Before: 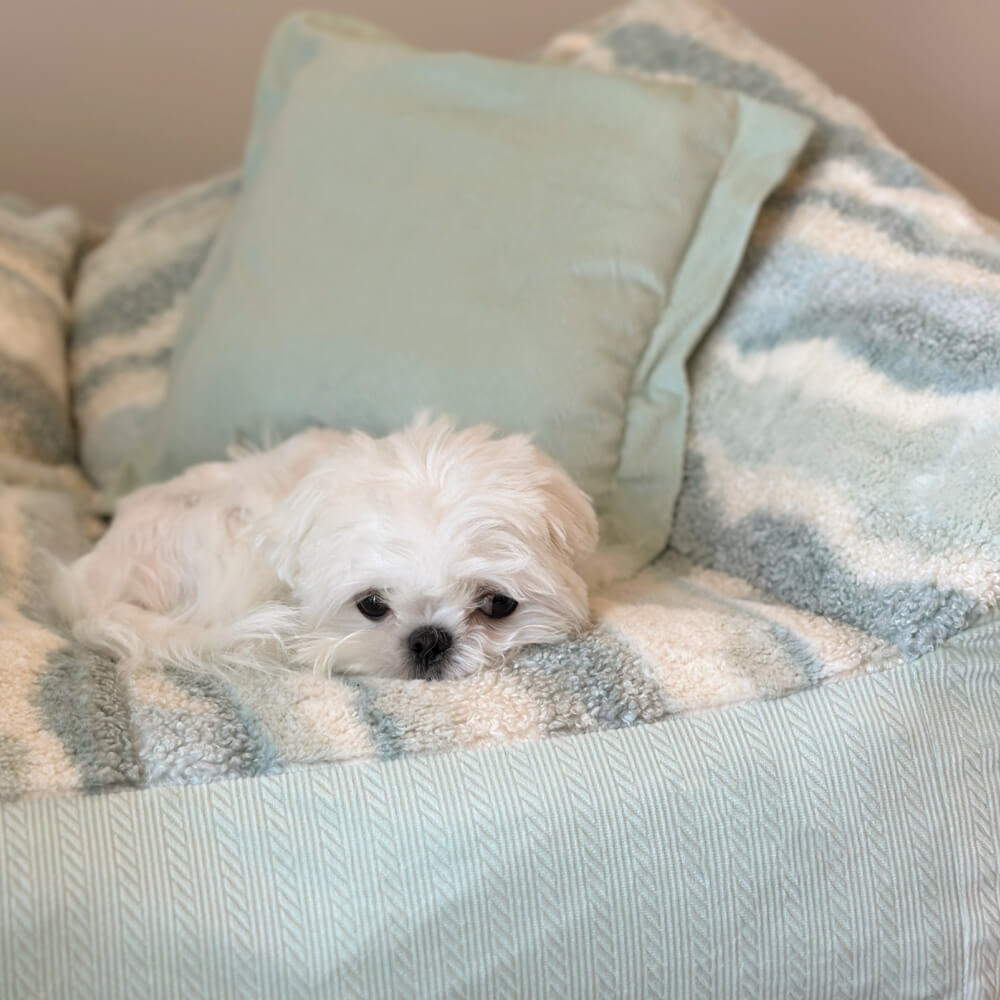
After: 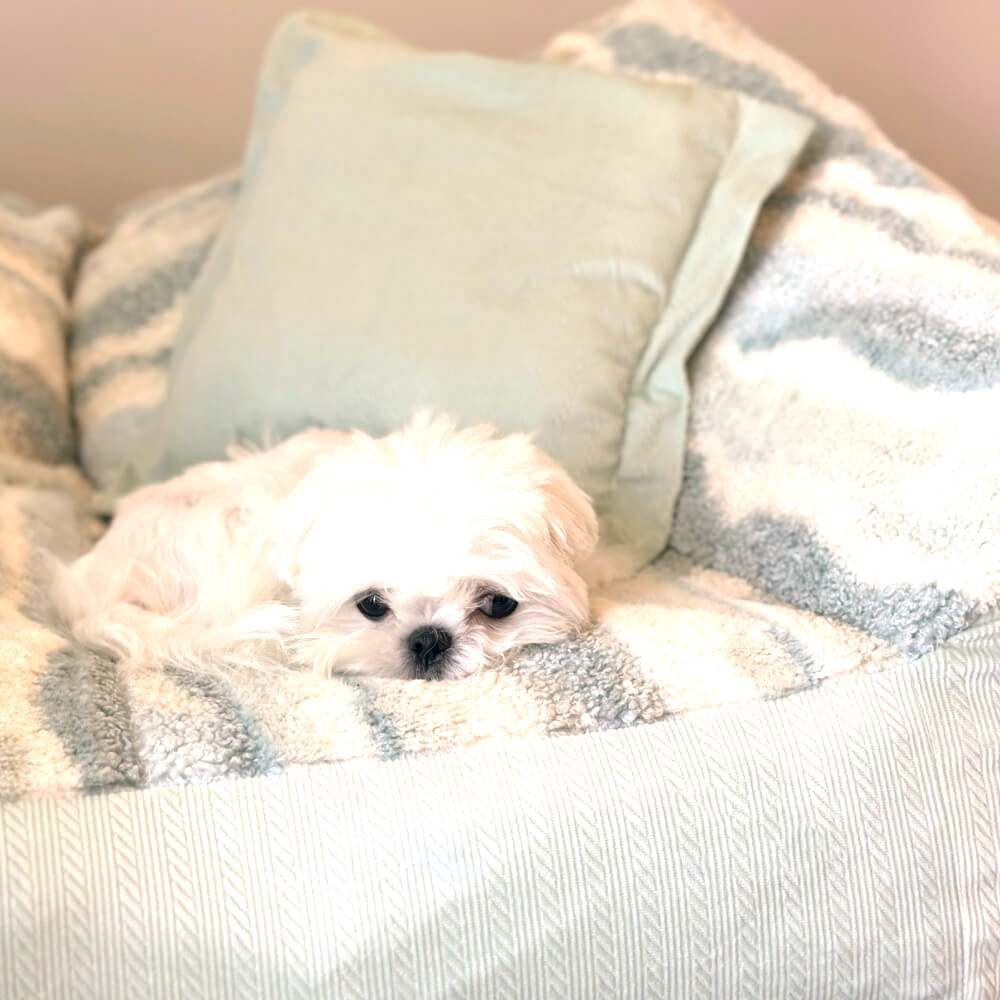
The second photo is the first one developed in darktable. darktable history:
color correction: highlights a* 5.38, highlights b* 5.3, shadows a* -4.26, shadows b* -5.11
exposure: exposure 0.77 EV, compensate highlight preservation false
